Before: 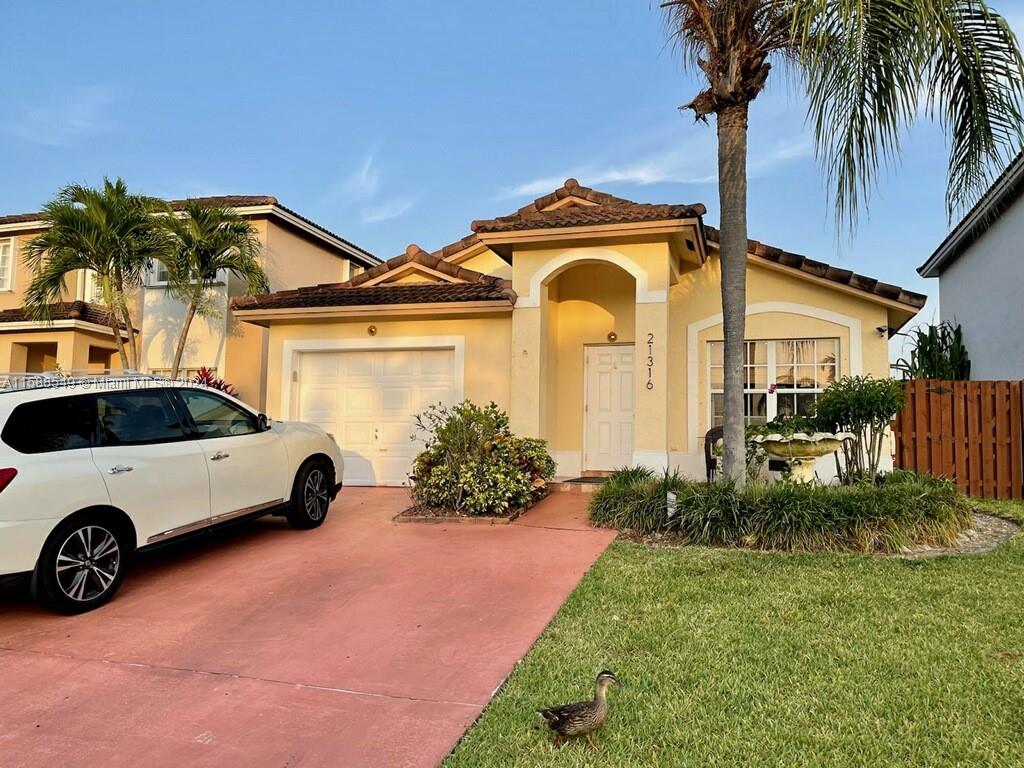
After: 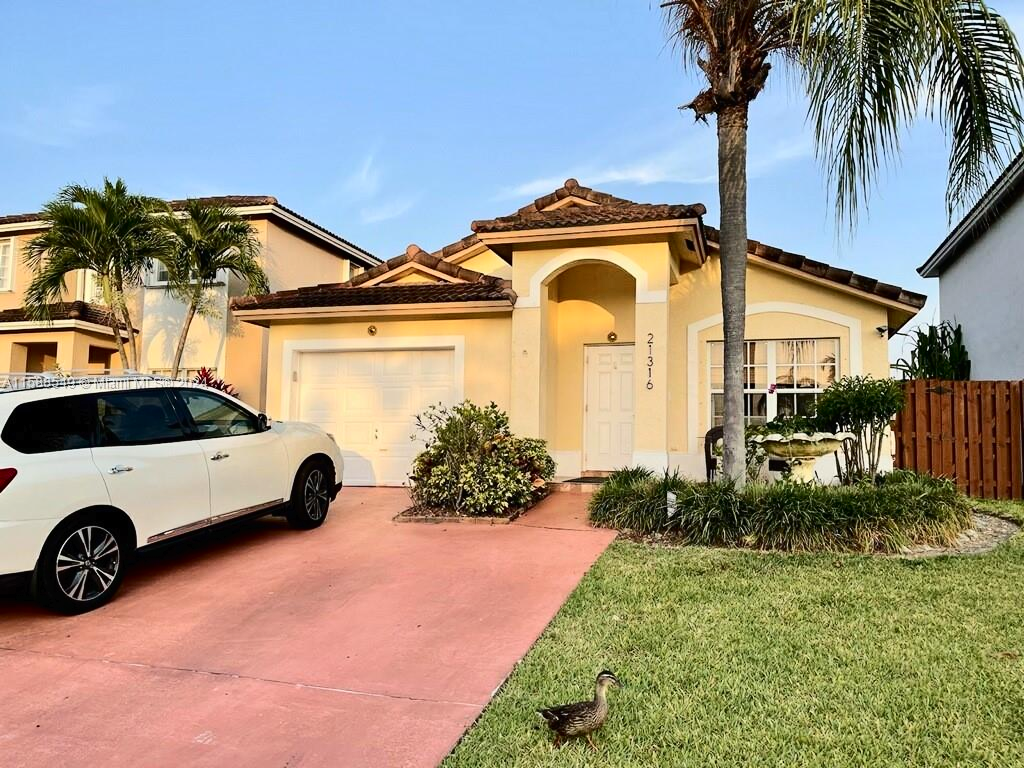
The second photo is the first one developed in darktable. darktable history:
tone curve: curves: ch0 [(0, 0) (0.003, 0.008) (0.011, 0.011) (0.025, 0.018) (0.044, 0.028) (0.069, 0.039) (0.1, 0.056) (0.136, 0.081) (0.177, 0.118) (0.224, 0.164) (0.277, 0.223) (0.335, 0.3) (0.399, 0.399) (0.468, 0.51) (0.543, 0.618) (0.623, 0.71) (0.709, 0.79) (0.801, 0.865) (0.898, 0.93) (1, 1)], color space Lab, independent channels, preserve colors none
